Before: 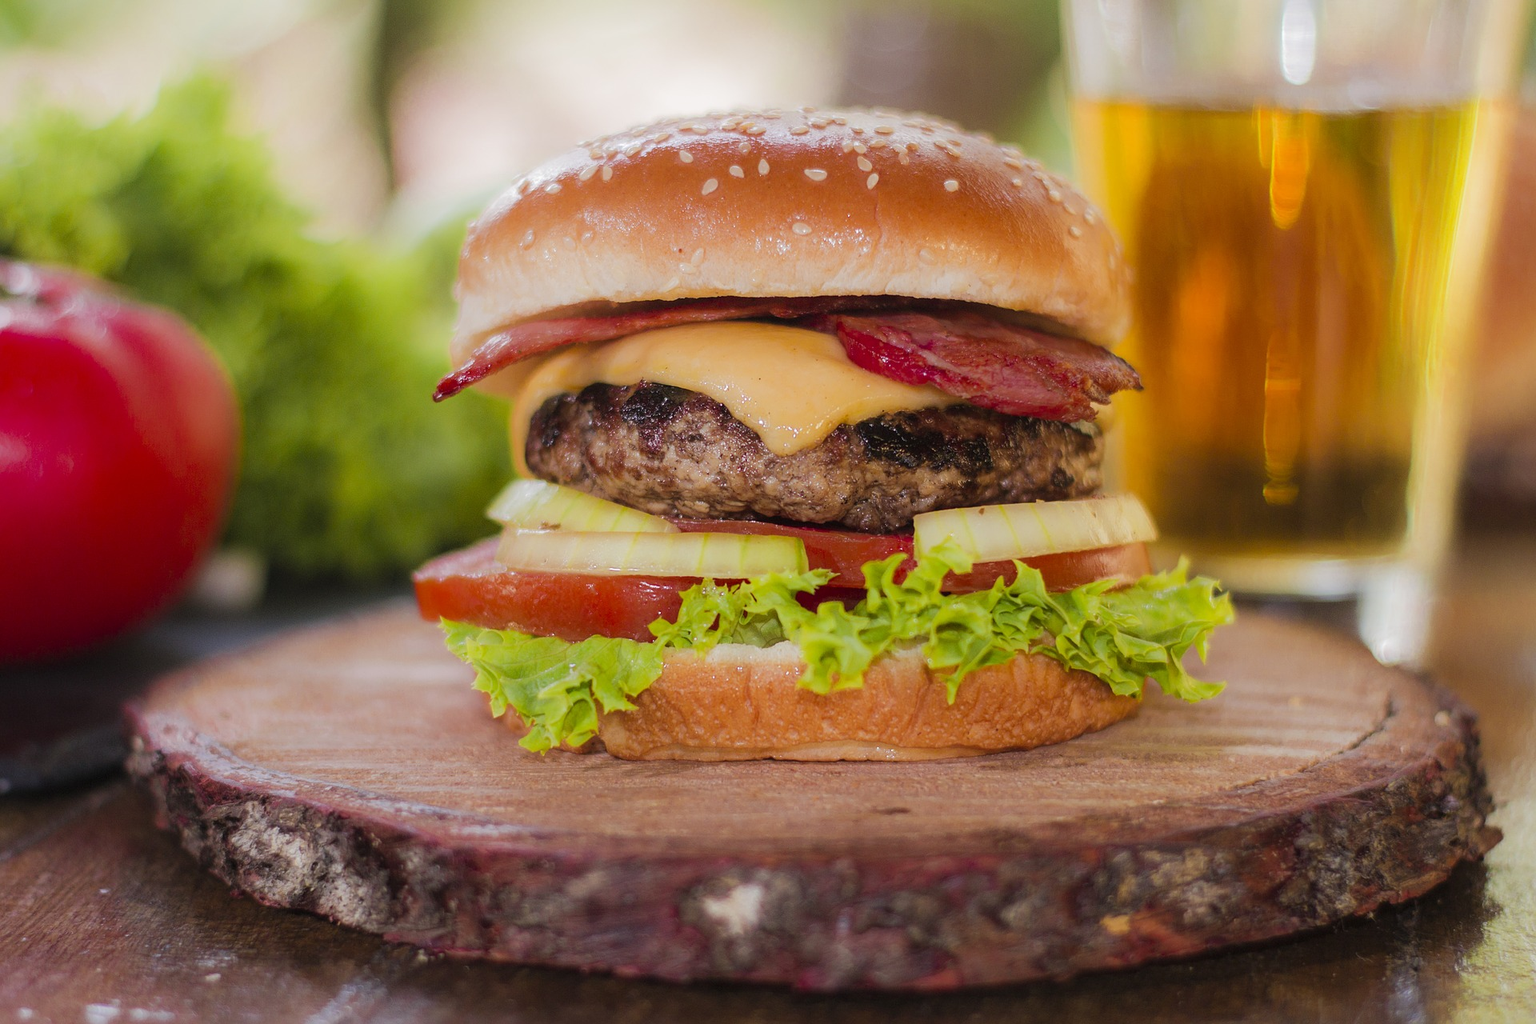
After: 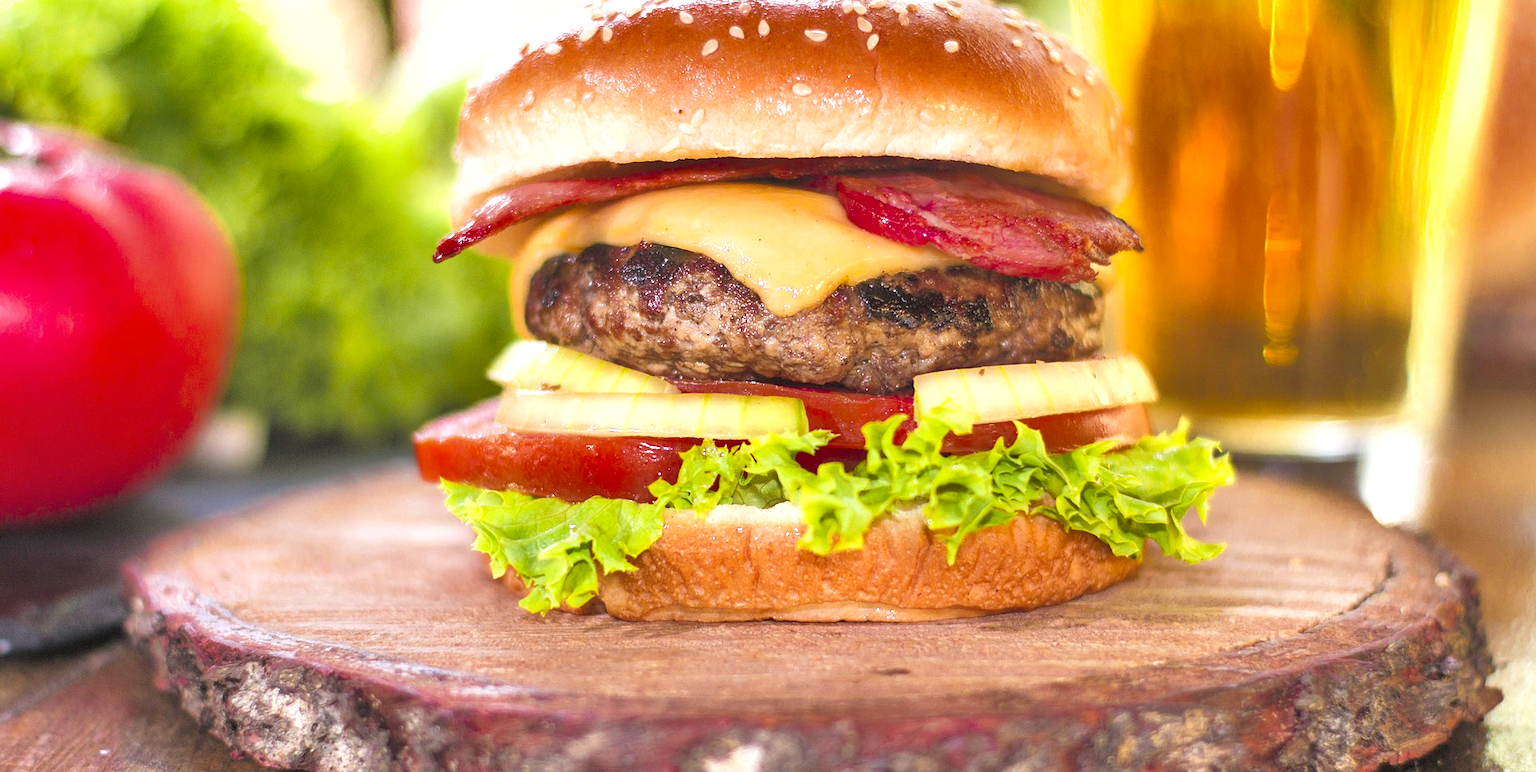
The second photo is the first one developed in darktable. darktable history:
tone equalizer: -7 EV 0.15 EV, -6 EV 0.636 EV, -5 EV 1.16 EV, -4 EV 1.35 EV, -3 EV 1.13 EV, -2 EV 0.6 EV, -1 EV 0.156 EV, luminance estimator HSV value / RGB max
crop: top 13.645%, bottom 10.813%
shadows and highlights: shadows 33.56, highlights -47.13, compress 49.59%, soften with gaussian
exposure: exposure 0.911 EV, compensate highlight preservation false
